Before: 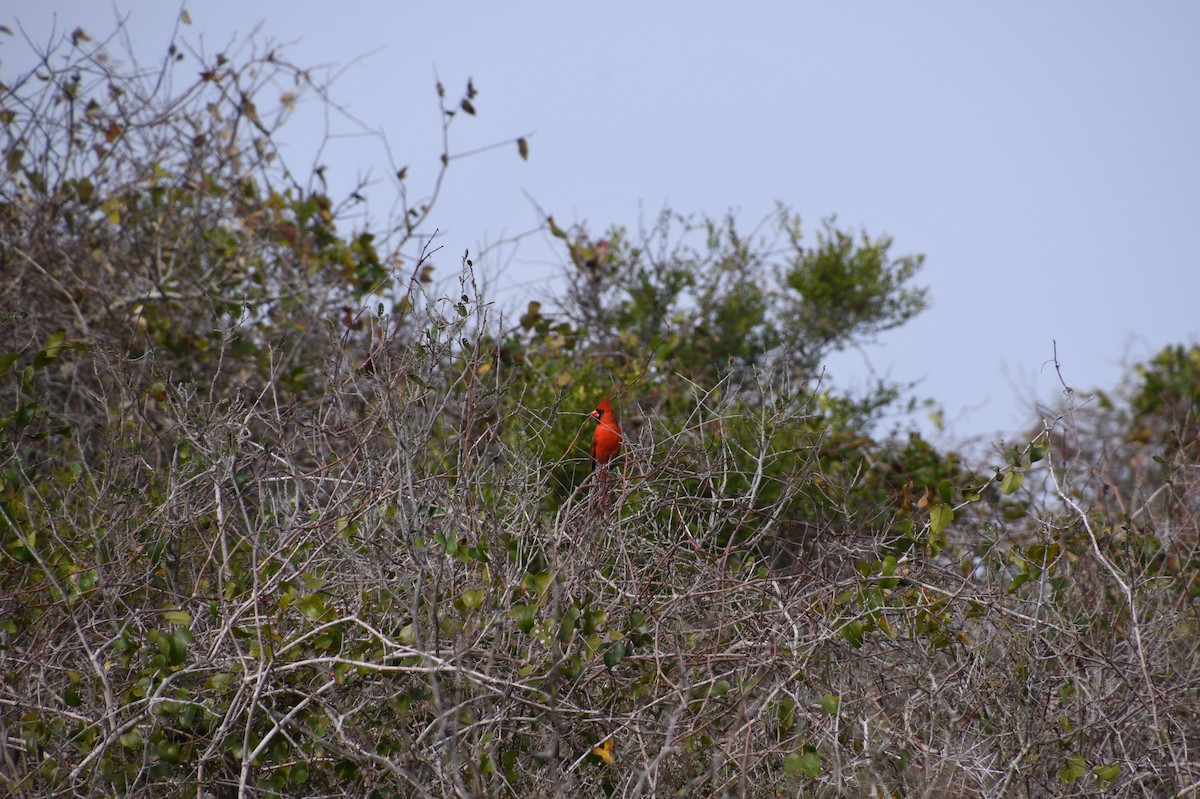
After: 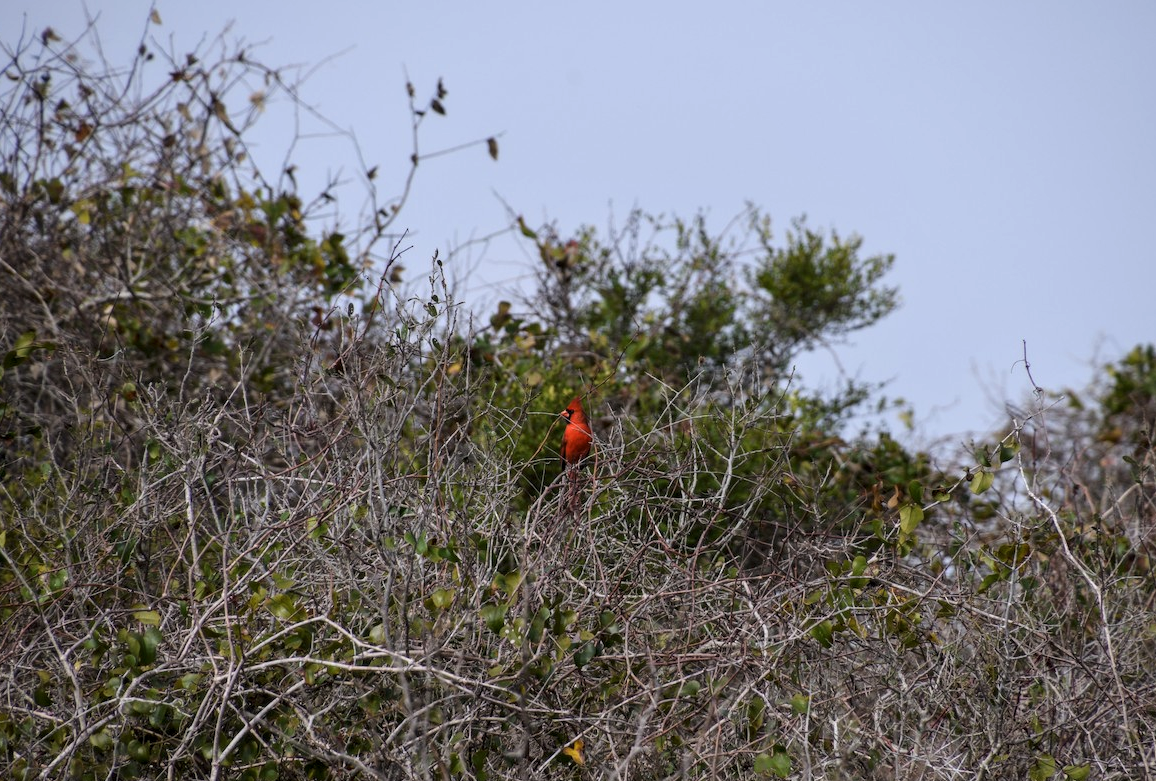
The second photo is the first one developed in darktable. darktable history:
tone curve: curves: ch0 [(0, 0) (0.08, 0.056) (0.4, 0.4) (0.6, 0.612) (0.92, 0.924) (1, 1)], color space Lab, linked channels, preserve colors none
local contrast: on, module defaults
crop and rotate: left 2.536%, right 1.107%, bottom 2.246%
